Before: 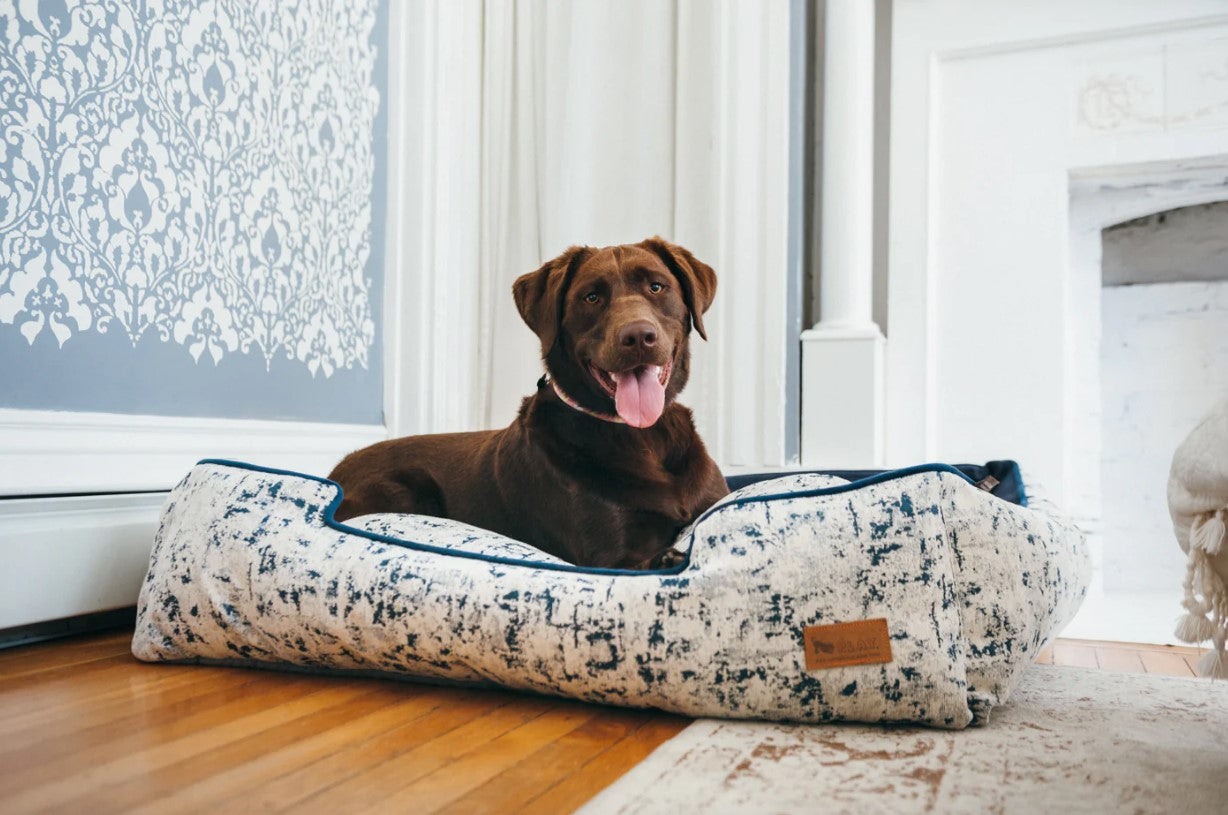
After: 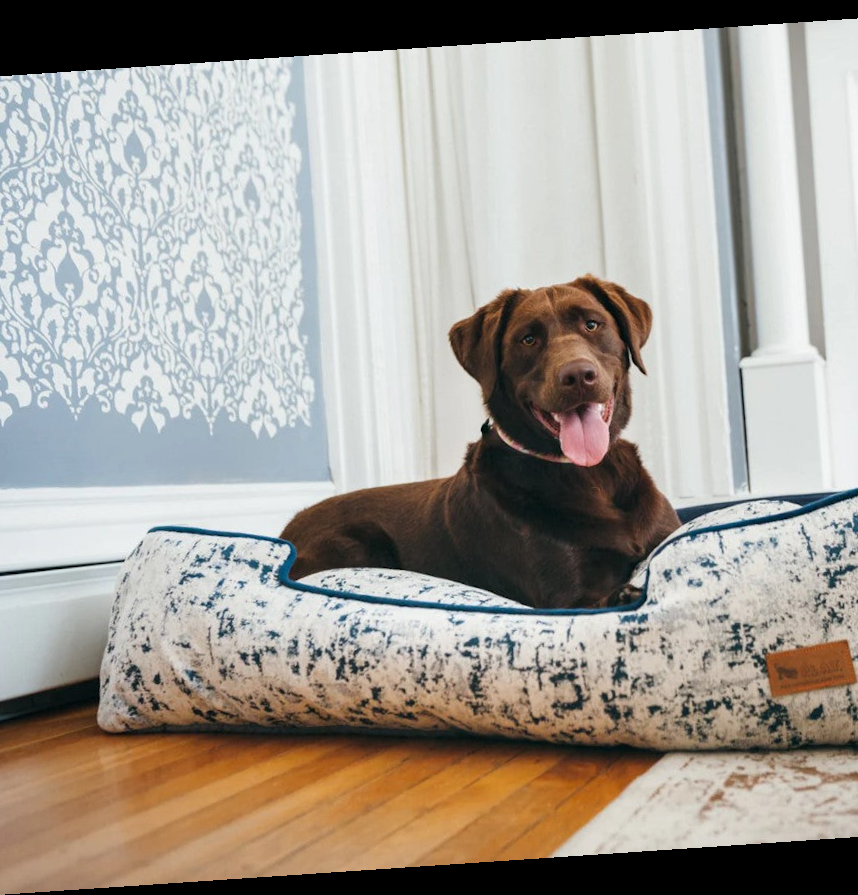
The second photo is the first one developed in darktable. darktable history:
crop and rotate: left 6.617%, right 26.717%
rotate and perspective: rotation -4.2°, shear 0.006, automatic cropping off
